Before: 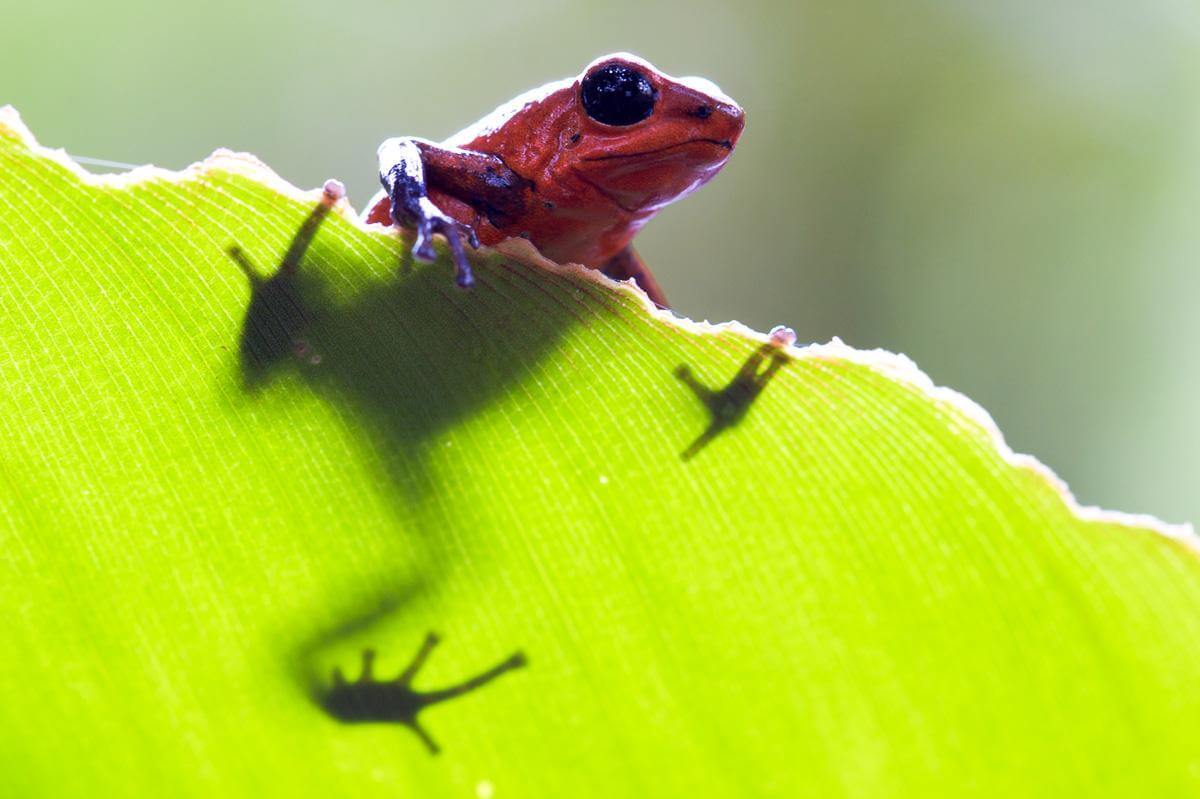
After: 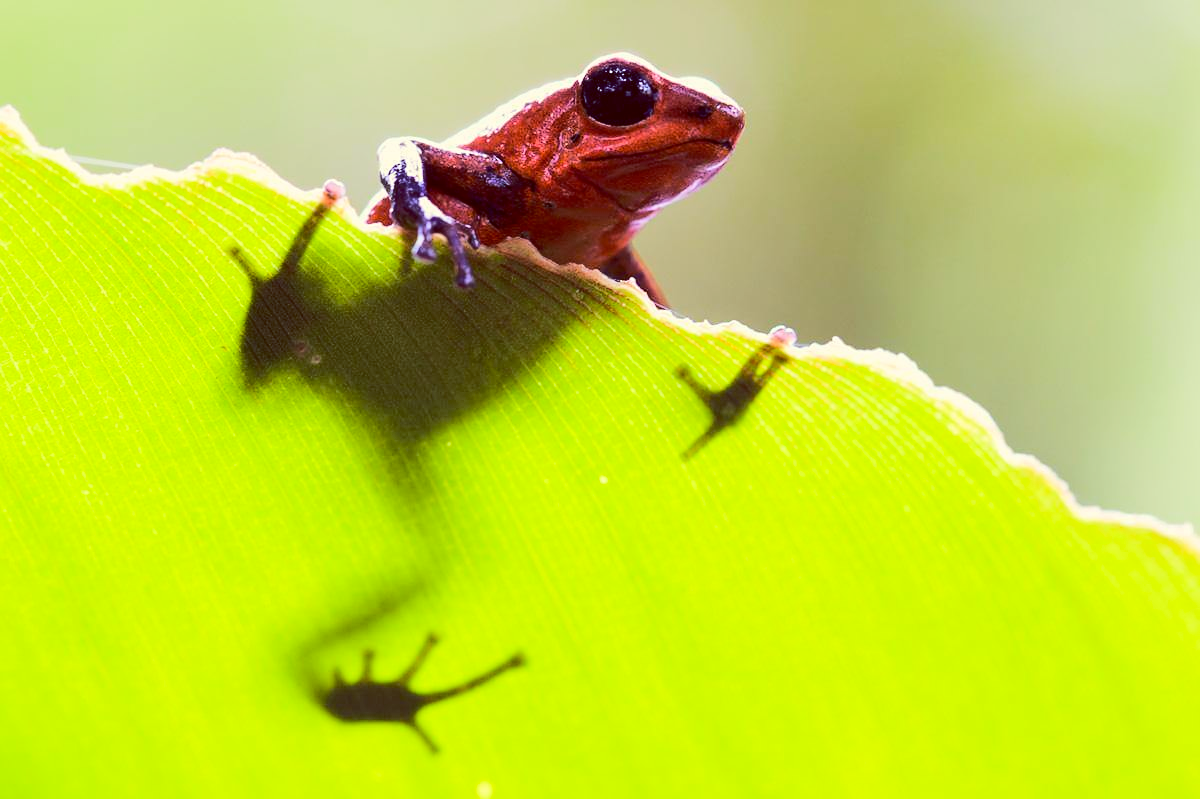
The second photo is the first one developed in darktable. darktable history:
sharpen: amount 0.2
color balance: lift [1.001, 1.007, 1, 0.993], gamma [1.023, 1.026, 1.01, 0.974], gain [0.964, 1.059, 1.073, 0.927]
rgb curve: curves: ch0 [(0, 0) (0.284, 0.292) (0.505, 0.644) (1, 1)], compensate middle gray true
